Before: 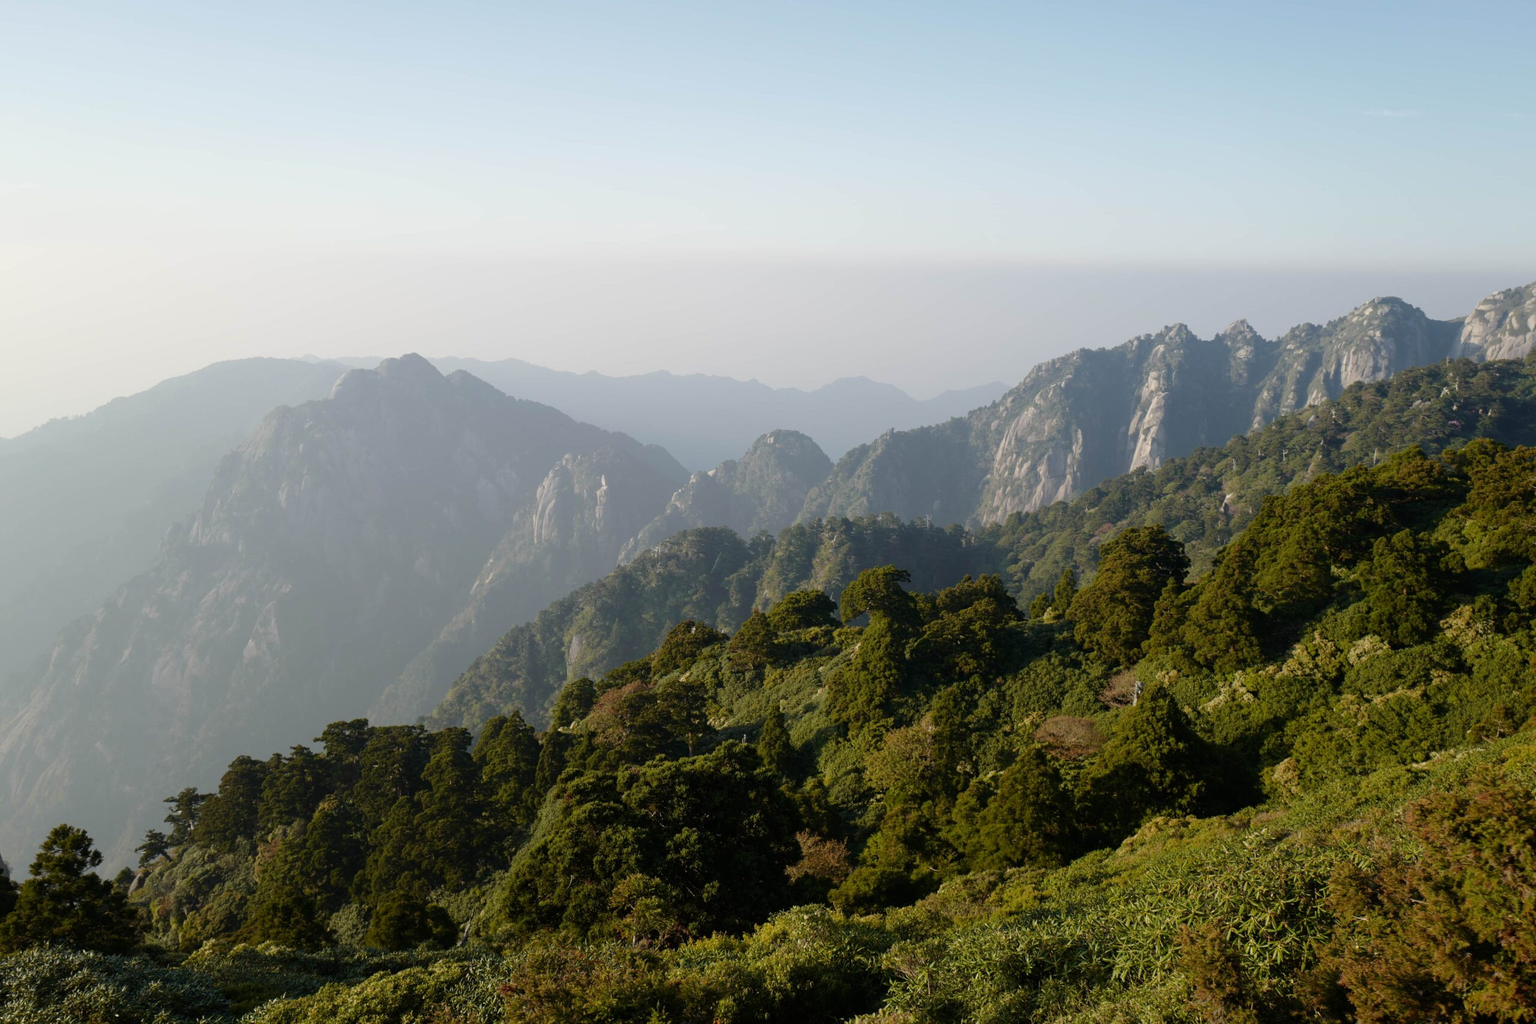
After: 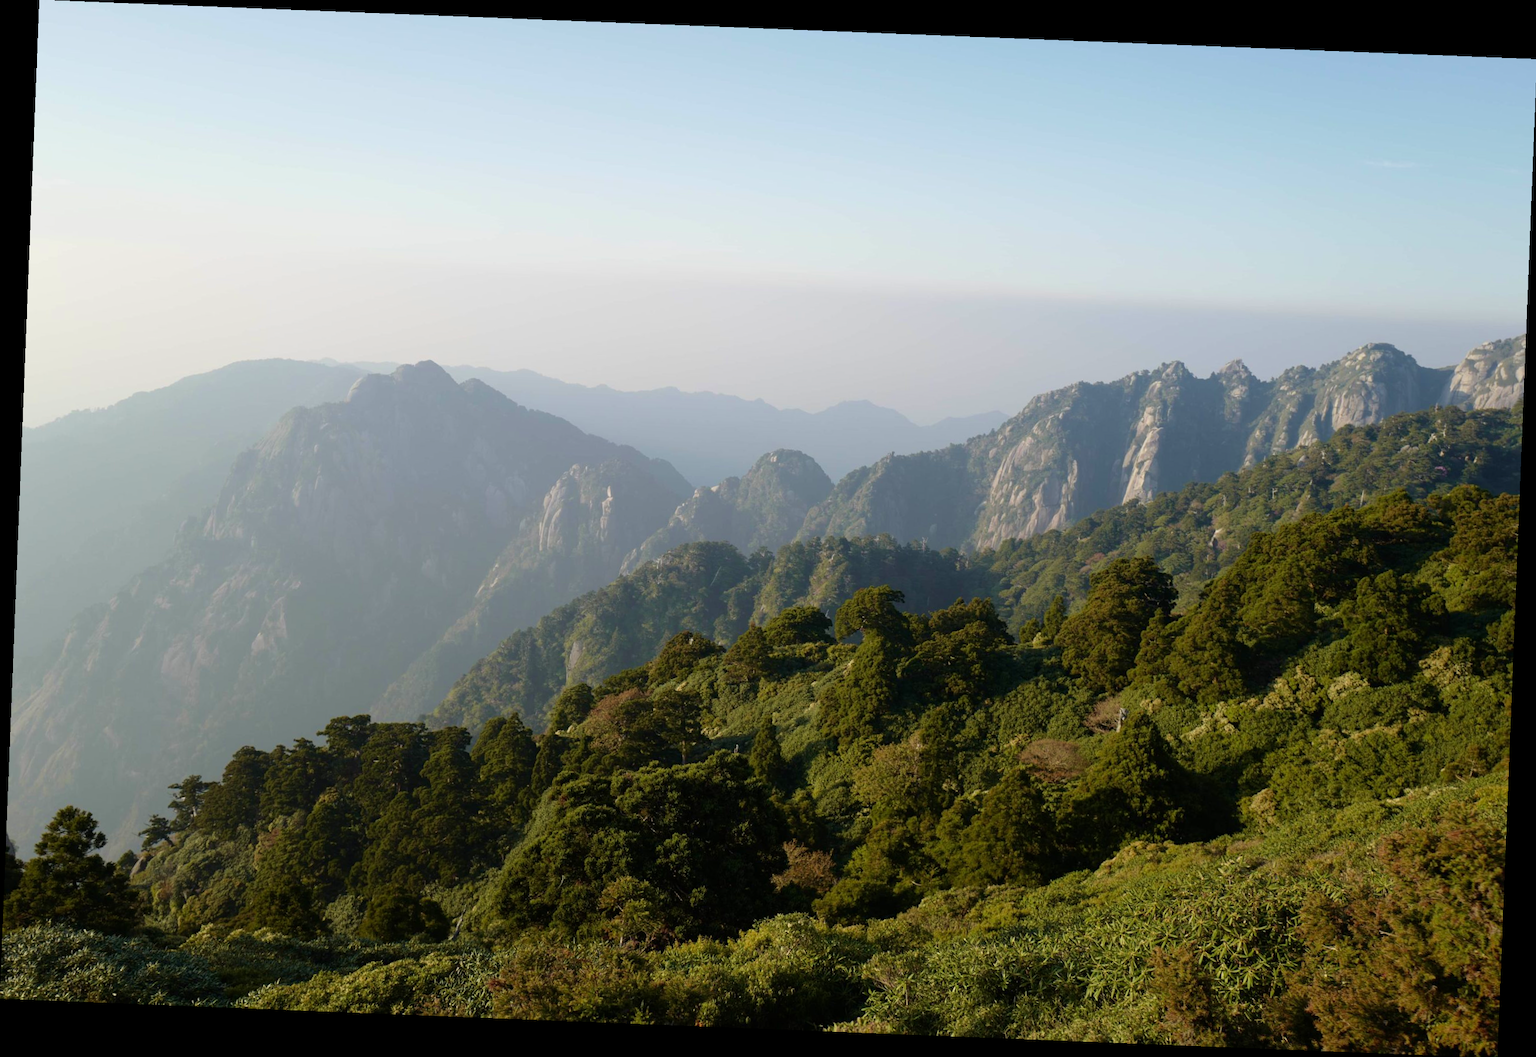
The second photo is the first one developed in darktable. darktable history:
velvia: on, module defaults
rotate and perspective: rotation 2.27°, automatic cropping off
